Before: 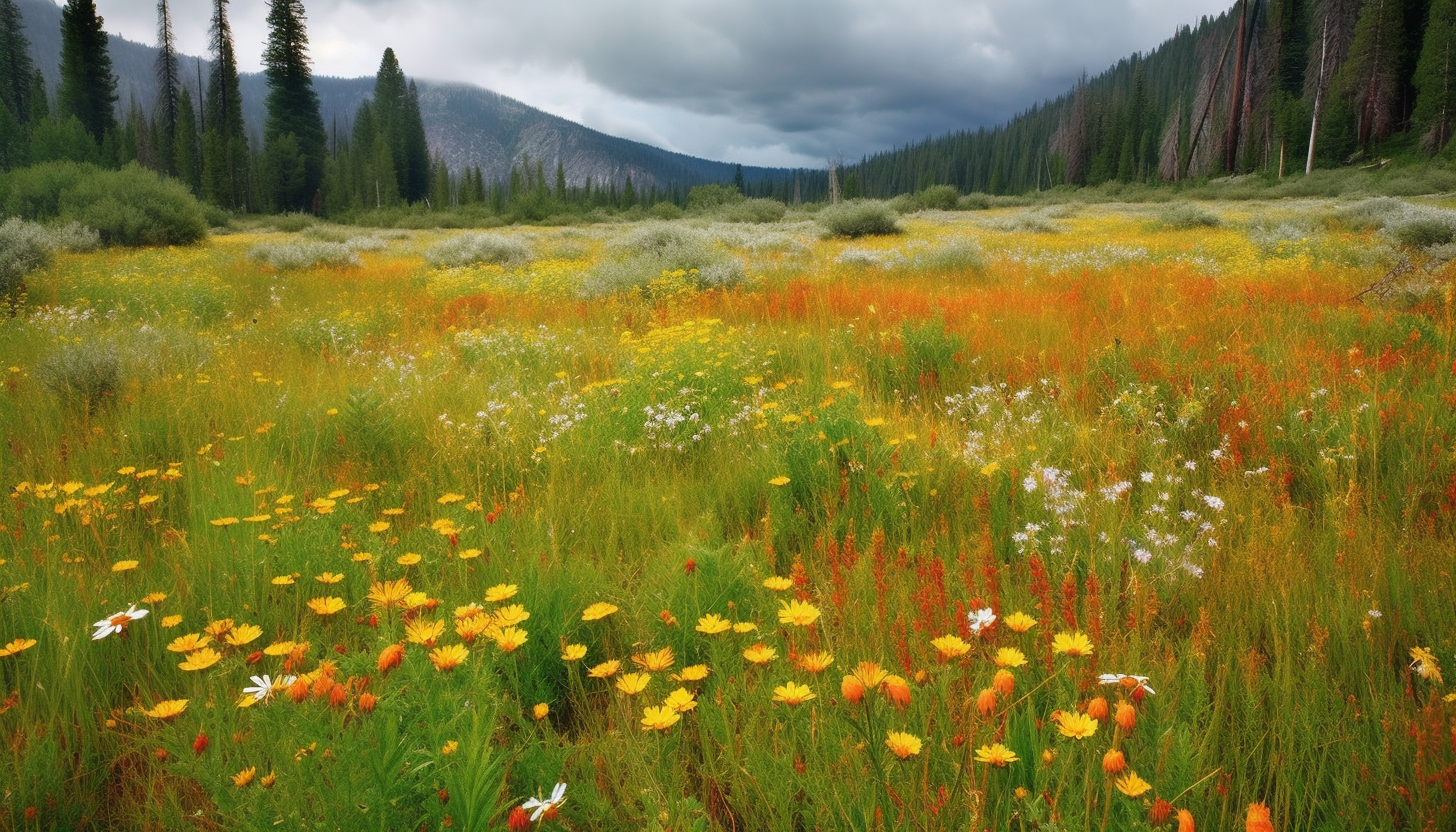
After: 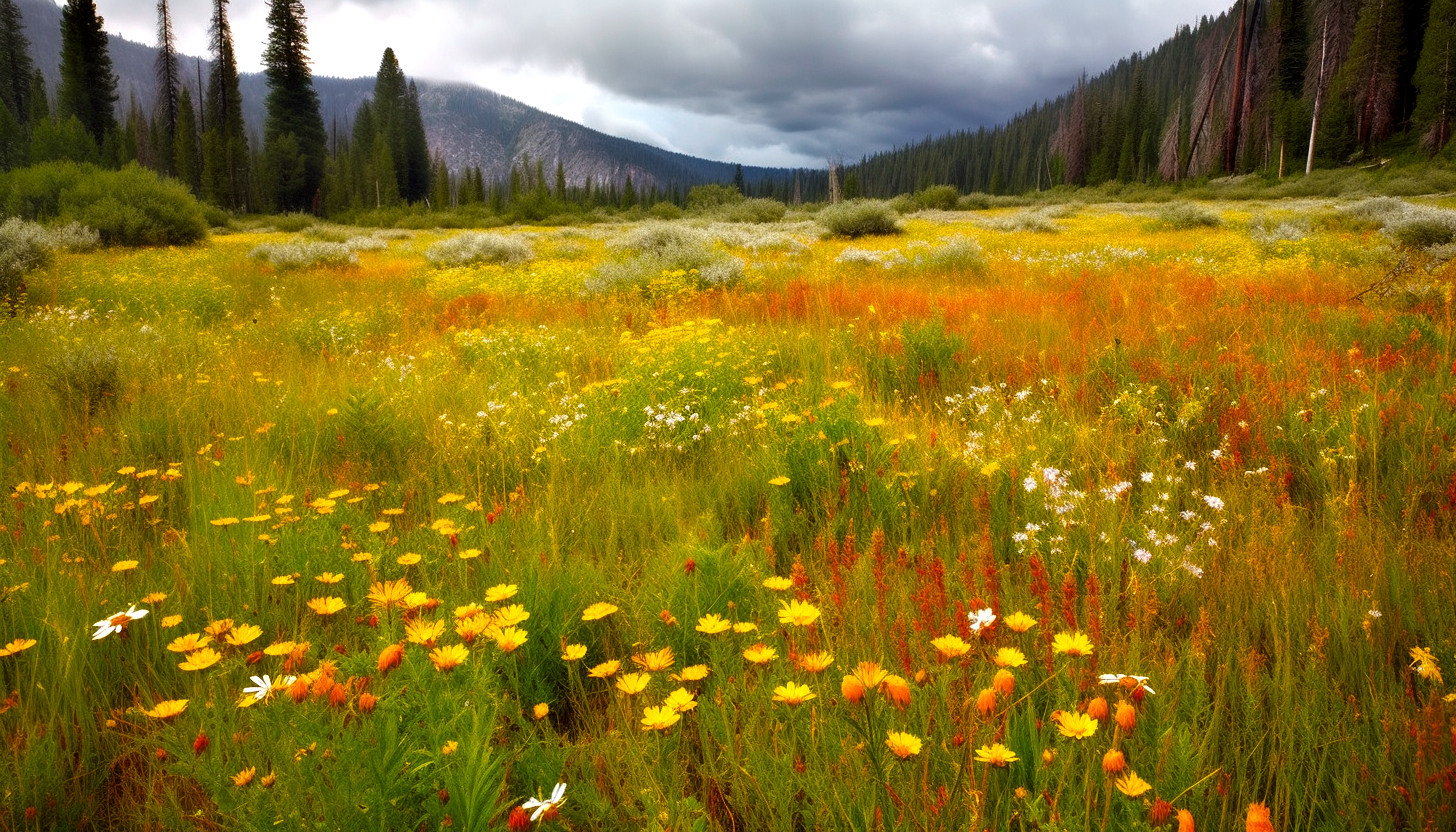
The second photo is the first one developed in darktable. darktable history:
color balance rgb: power › chroma 1.529%, power › hue 28.37°, perceptual saturation grading › global saturation 19.856%, global vibrance 25.039%, contrast 19.422%
local contrast: highlights 102%, shadows 102%, detail 119%, midtone range 0.2
